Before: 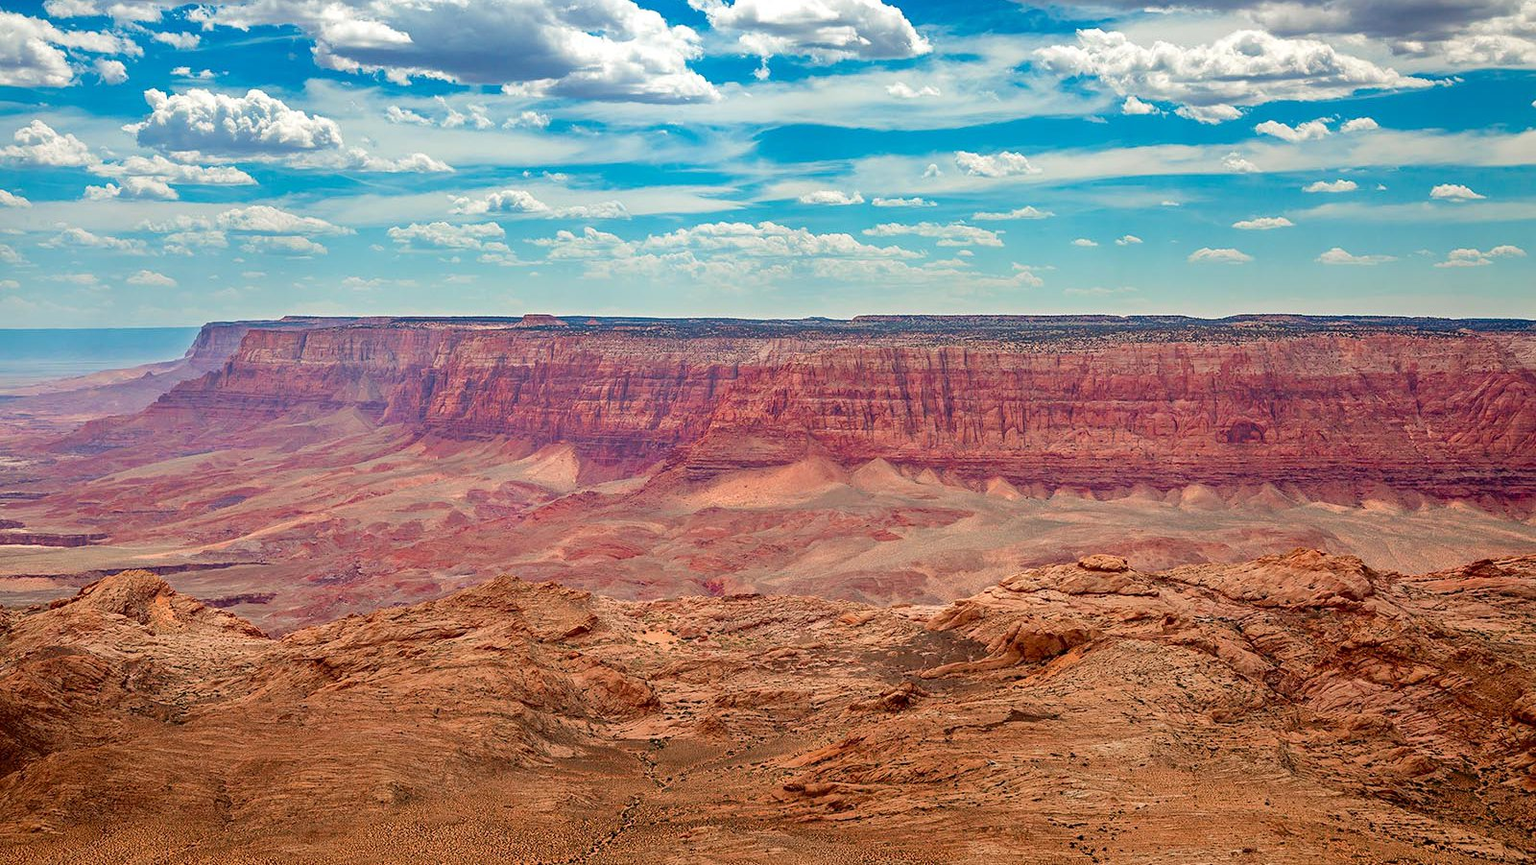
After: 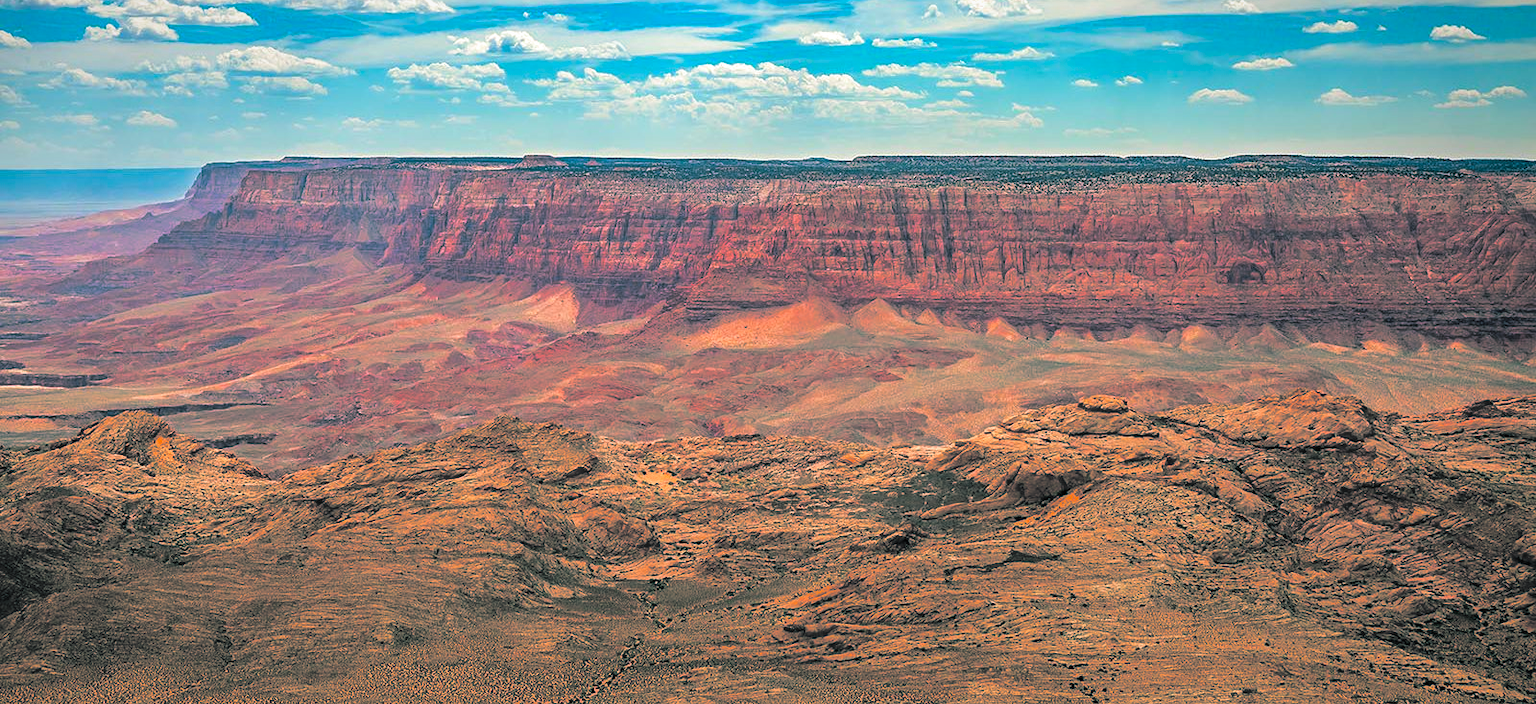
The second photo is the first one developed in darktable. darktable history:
crop and rotate: top 18.507%
split-toning: shadows › hue 186.43°, highlights › hue 49.29°, compress 30.29%
vignetting: fall-off start 97.52%, fall-off radius 100%, brightness -0.574, saturation 0, center (-0.027, 0.404), width/height ratio 1.368, unbound false
color balance: lift [1, 1.001, 0.999, 1.001], gamma [1, 1.004, 1.007, 0.993], gain [1, 0.991, 0.987, 1.013], contrast 10%, output saturation 120%
